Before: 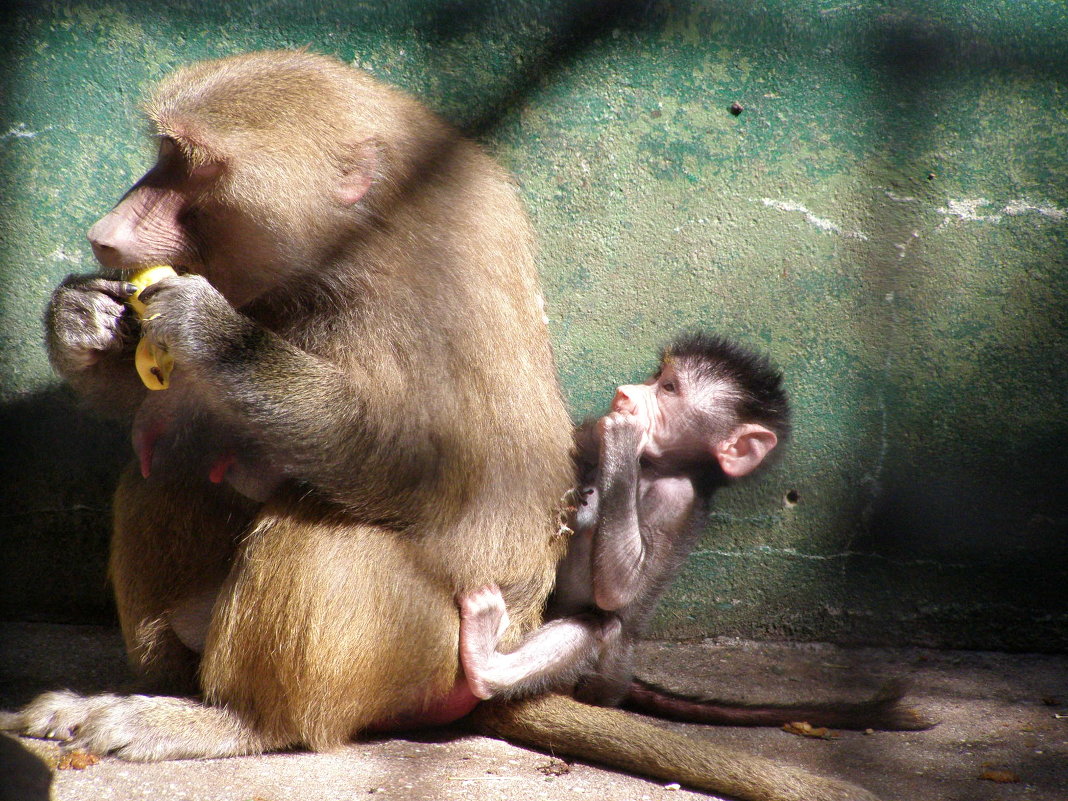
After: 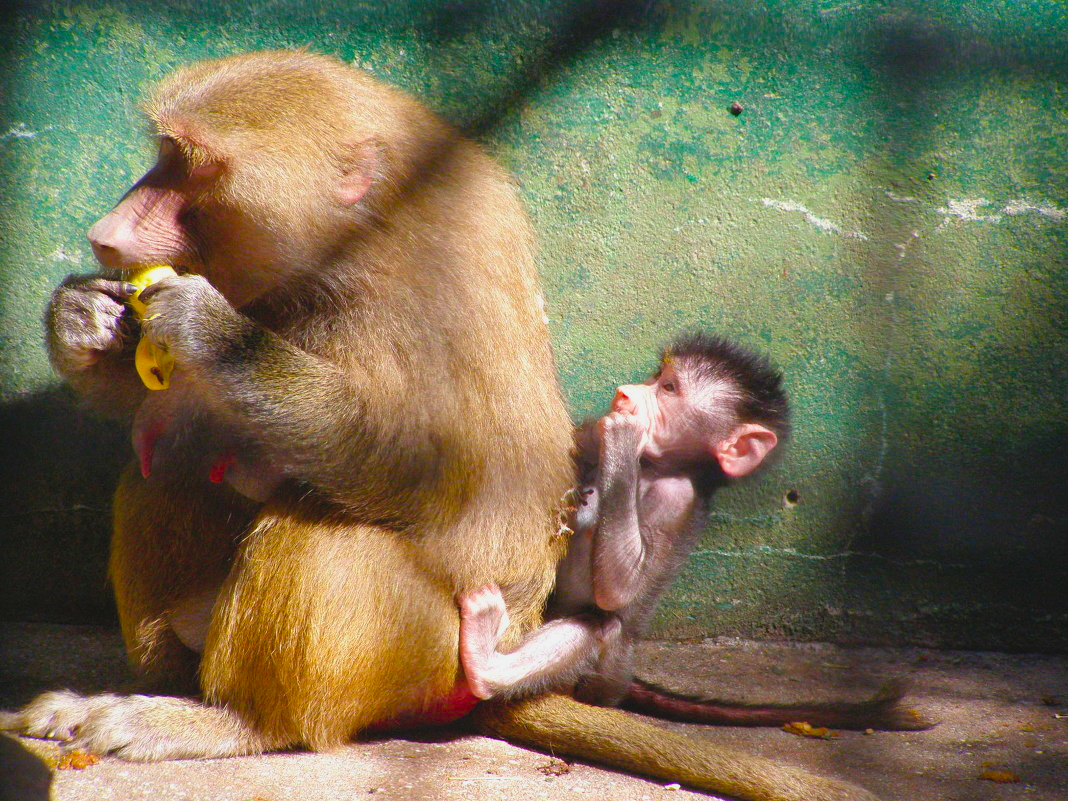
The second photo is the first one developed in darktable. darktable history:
contrast brightness saturation: contrast -0.1, brightness 0.048, saturation 0.085
color balance rgb: perceptual saturation grading › global saturation 35.789%, perceptual saturation grading › shadows 34.536%
